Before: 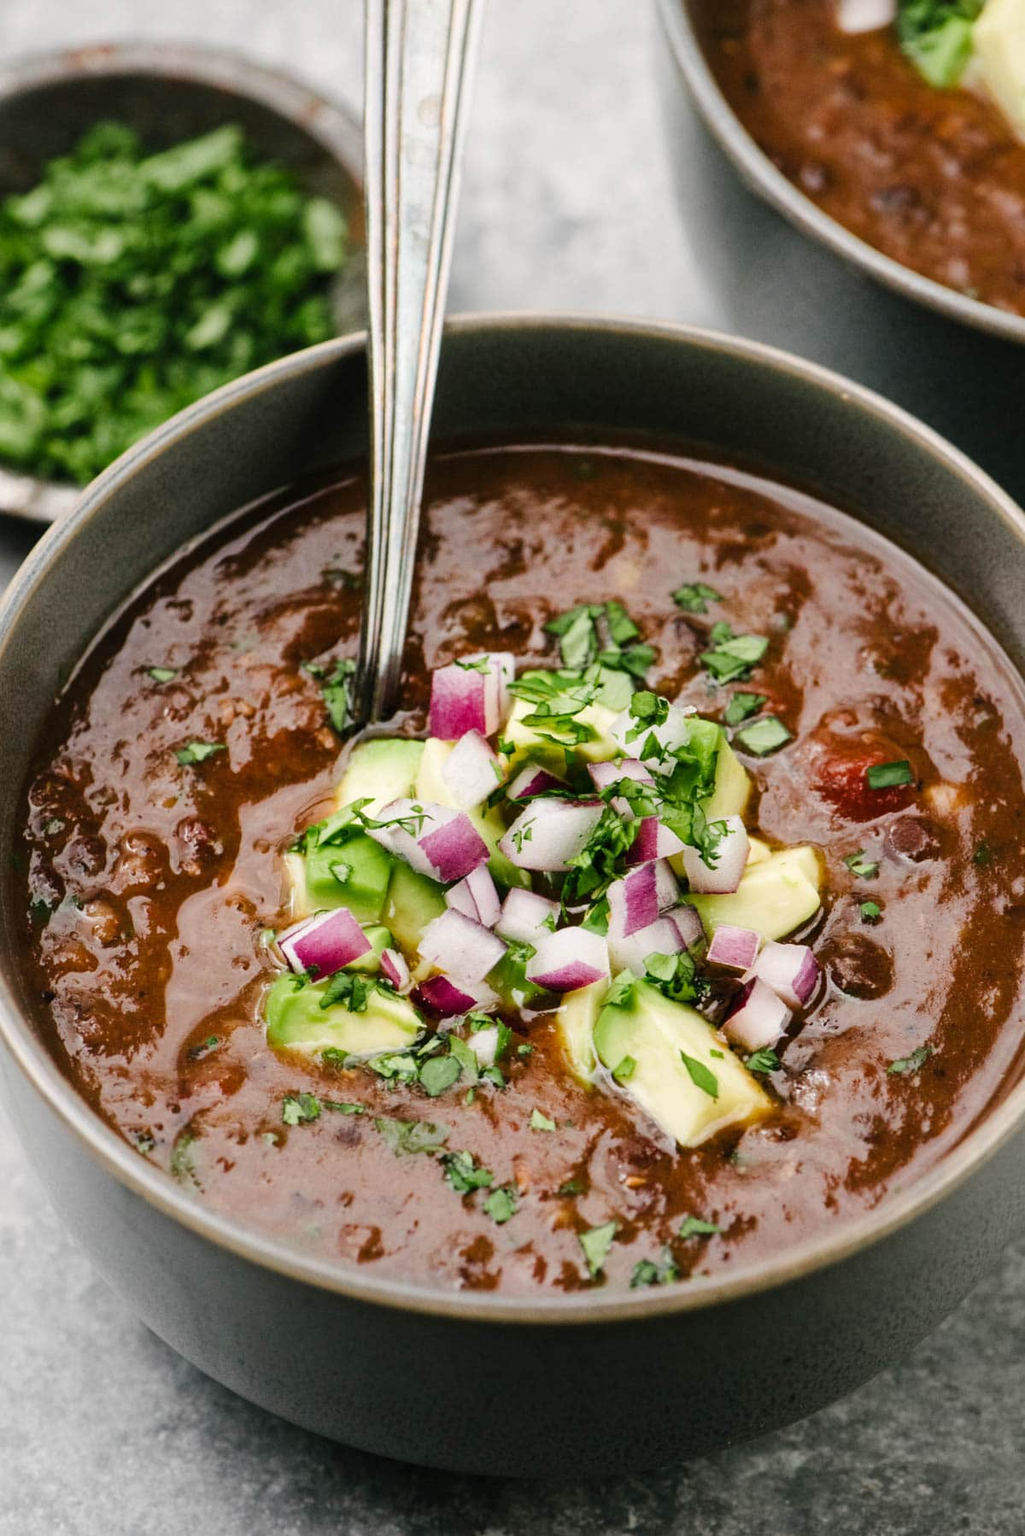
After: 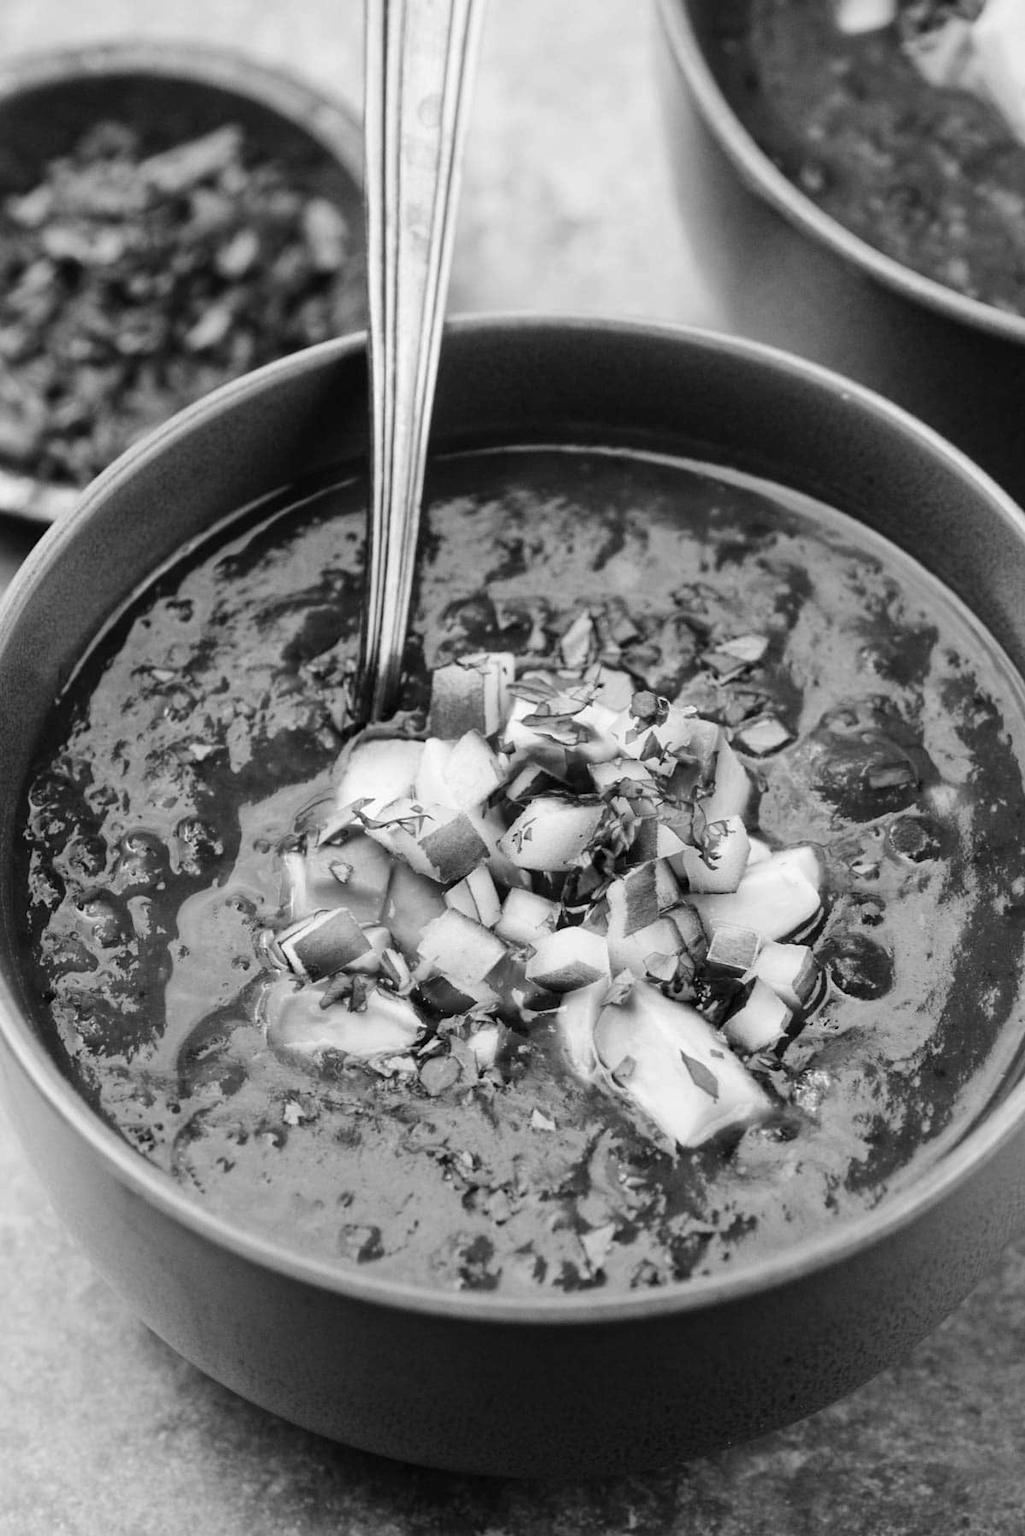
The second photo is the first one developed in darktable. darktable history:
monochrome: on, module defaults
white balance: red 1.009, blue 0.985
